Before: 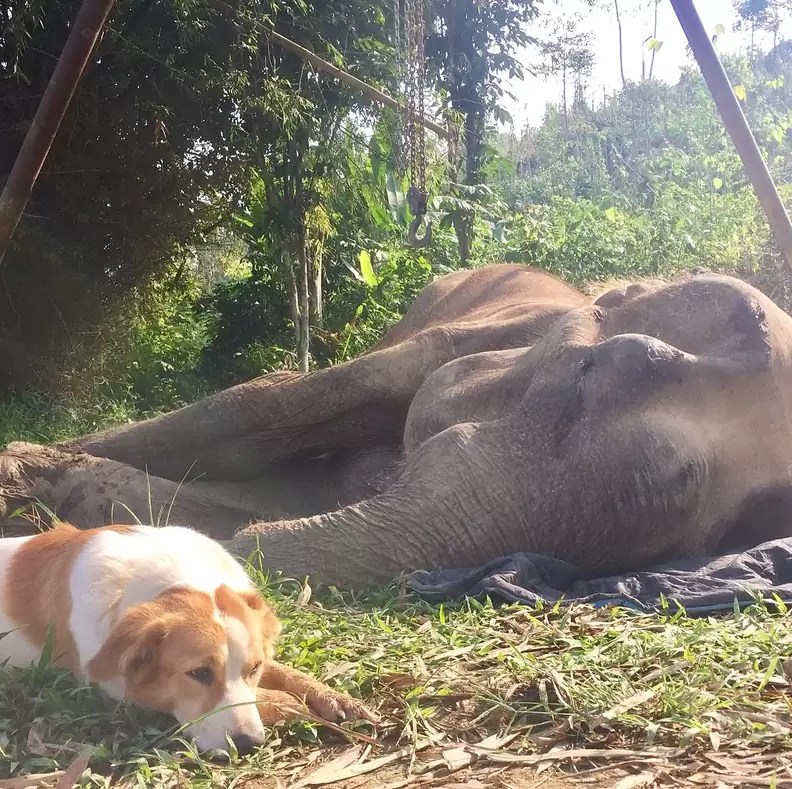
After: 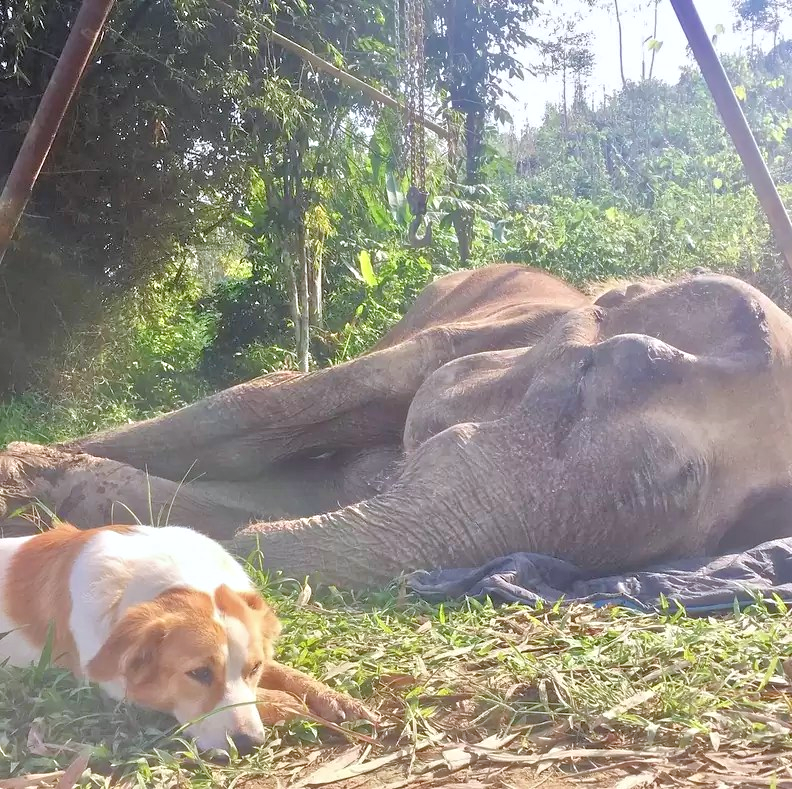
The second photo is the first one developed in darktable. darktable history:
white balance: red 0.983, blue 1.036
tone equalizer: -7 EV 0.15 EV, -6 EV 0.6 EV, -5 EV 1.15 EV, -4 EV 1.33 EV, -3 EV 1.15 EV, -2 EV 0.6 EV, -1 EV 0.15 EV, mask exposure compensation -0.5 EV
shadows and highlights: shadows 25, highlights -25
